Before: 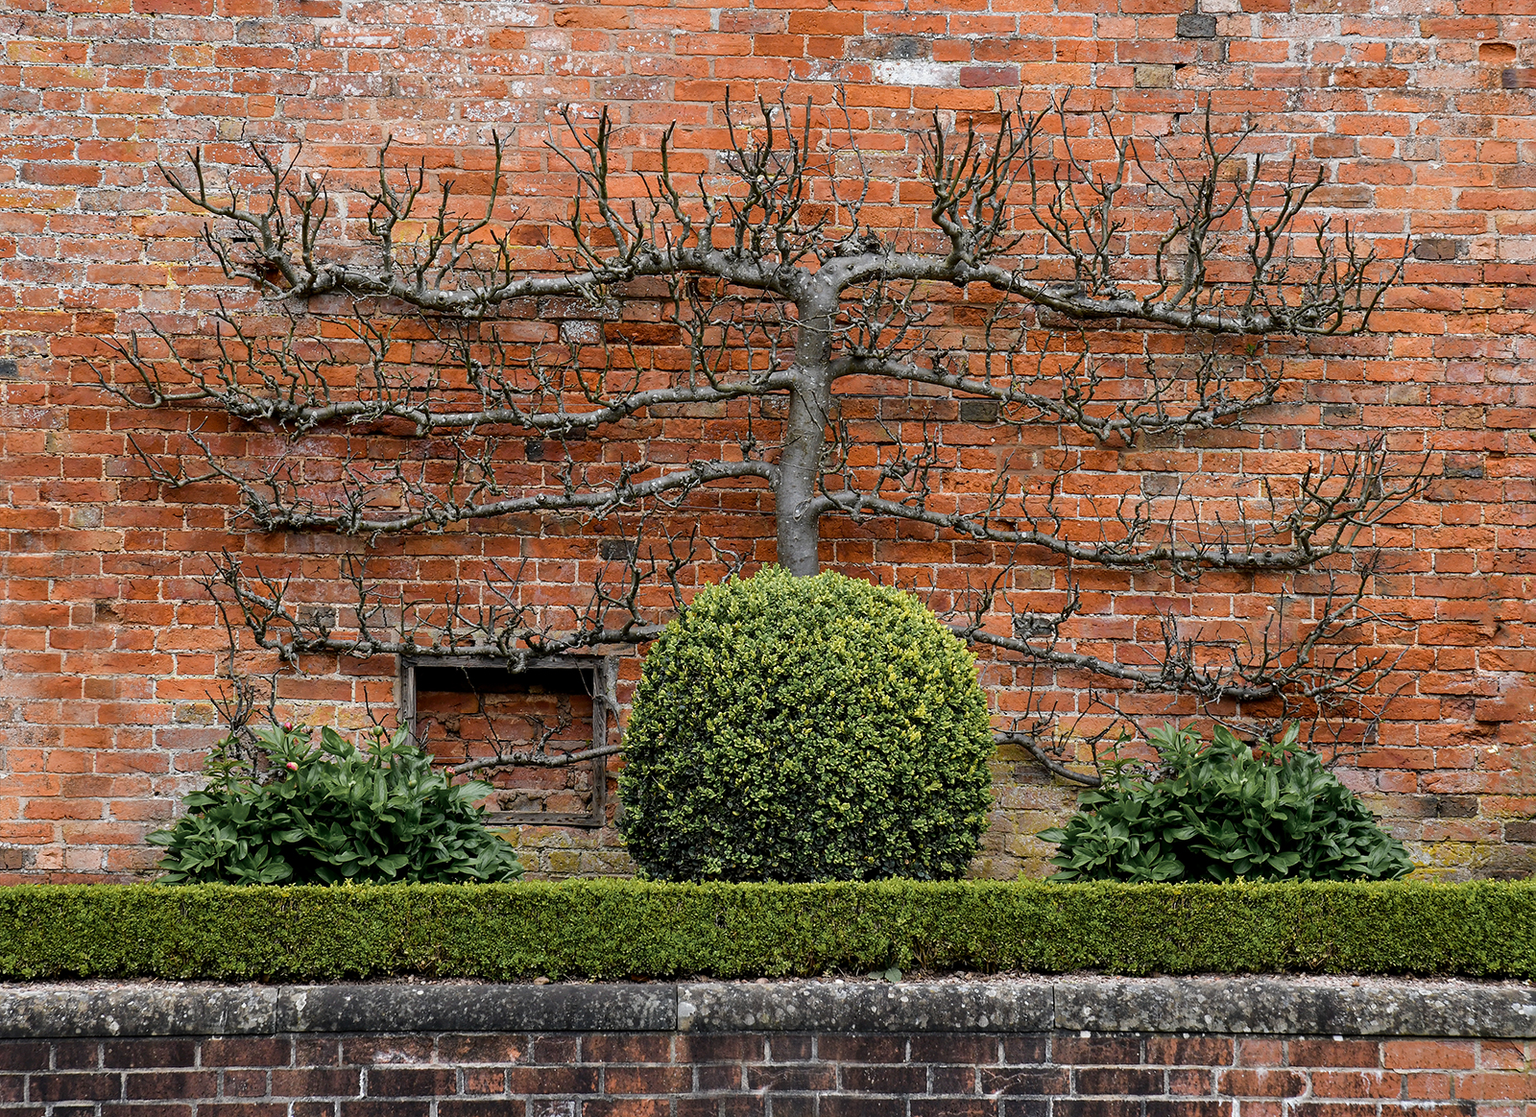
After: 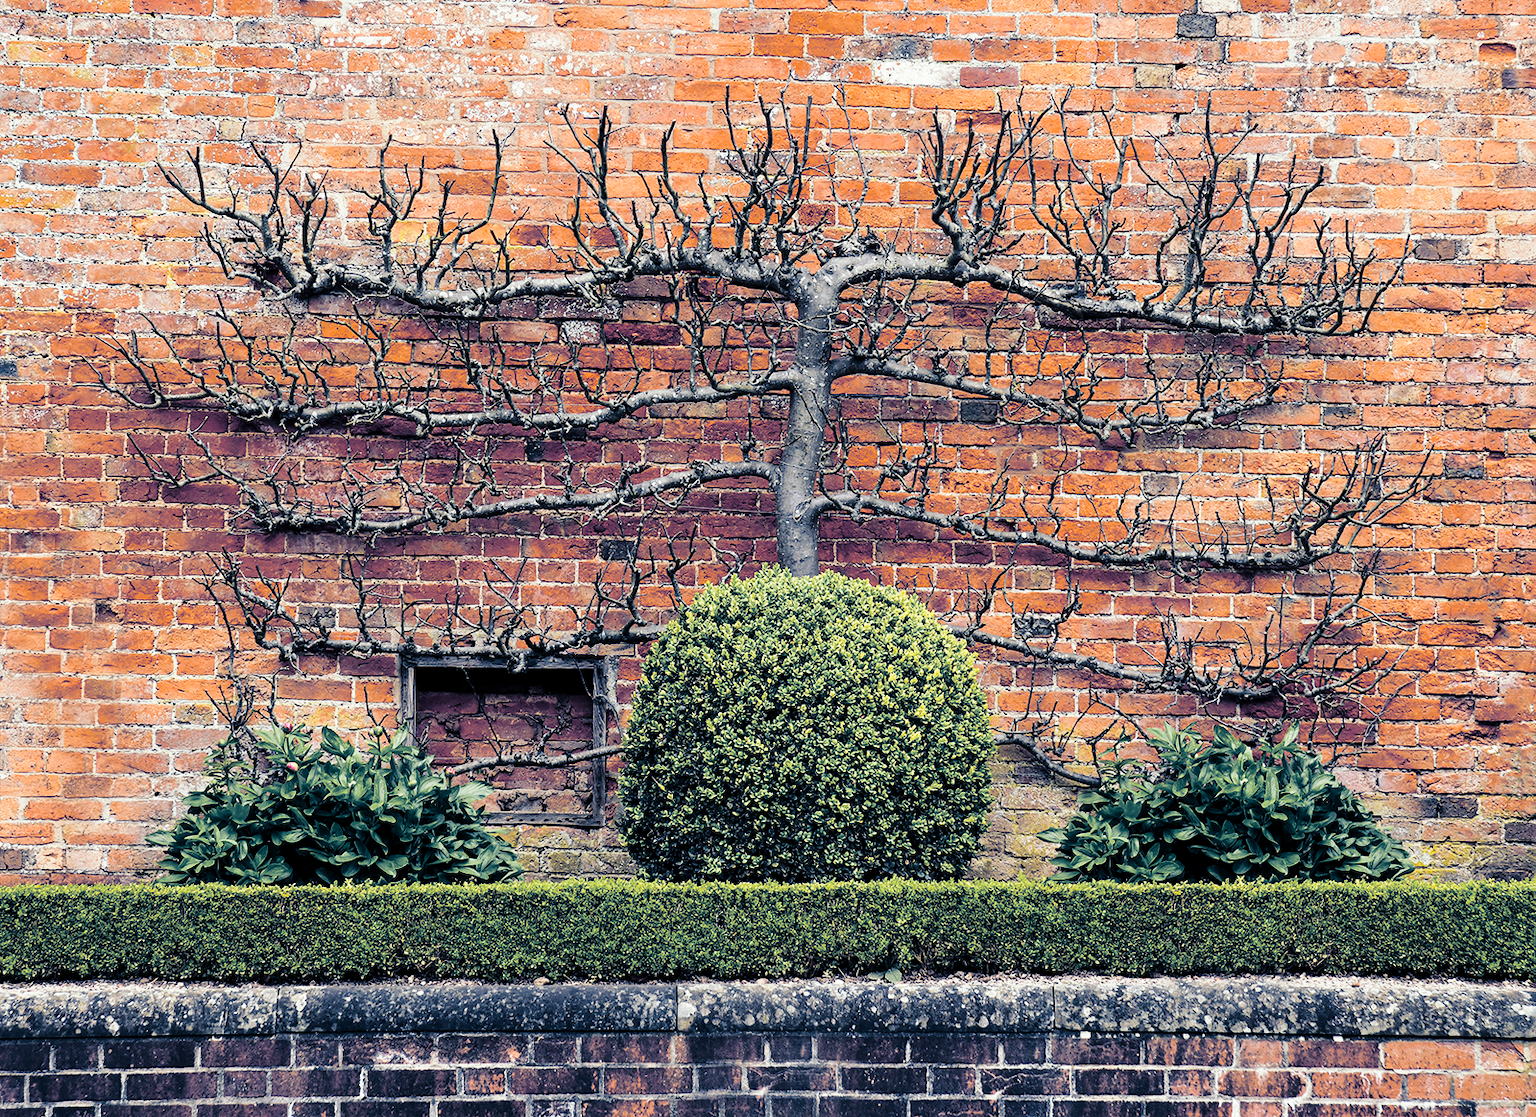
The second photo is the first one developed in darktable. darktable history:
split-toning: shadows › hue 226.8°, shadows › saturation 0.84
base curve: curves: ch0 [(0, 0) (0.028, 0.03) (0.121, 0.232) (0.46, 0.748) (0.859, 0.968) (1, 1)], preserve colors none
